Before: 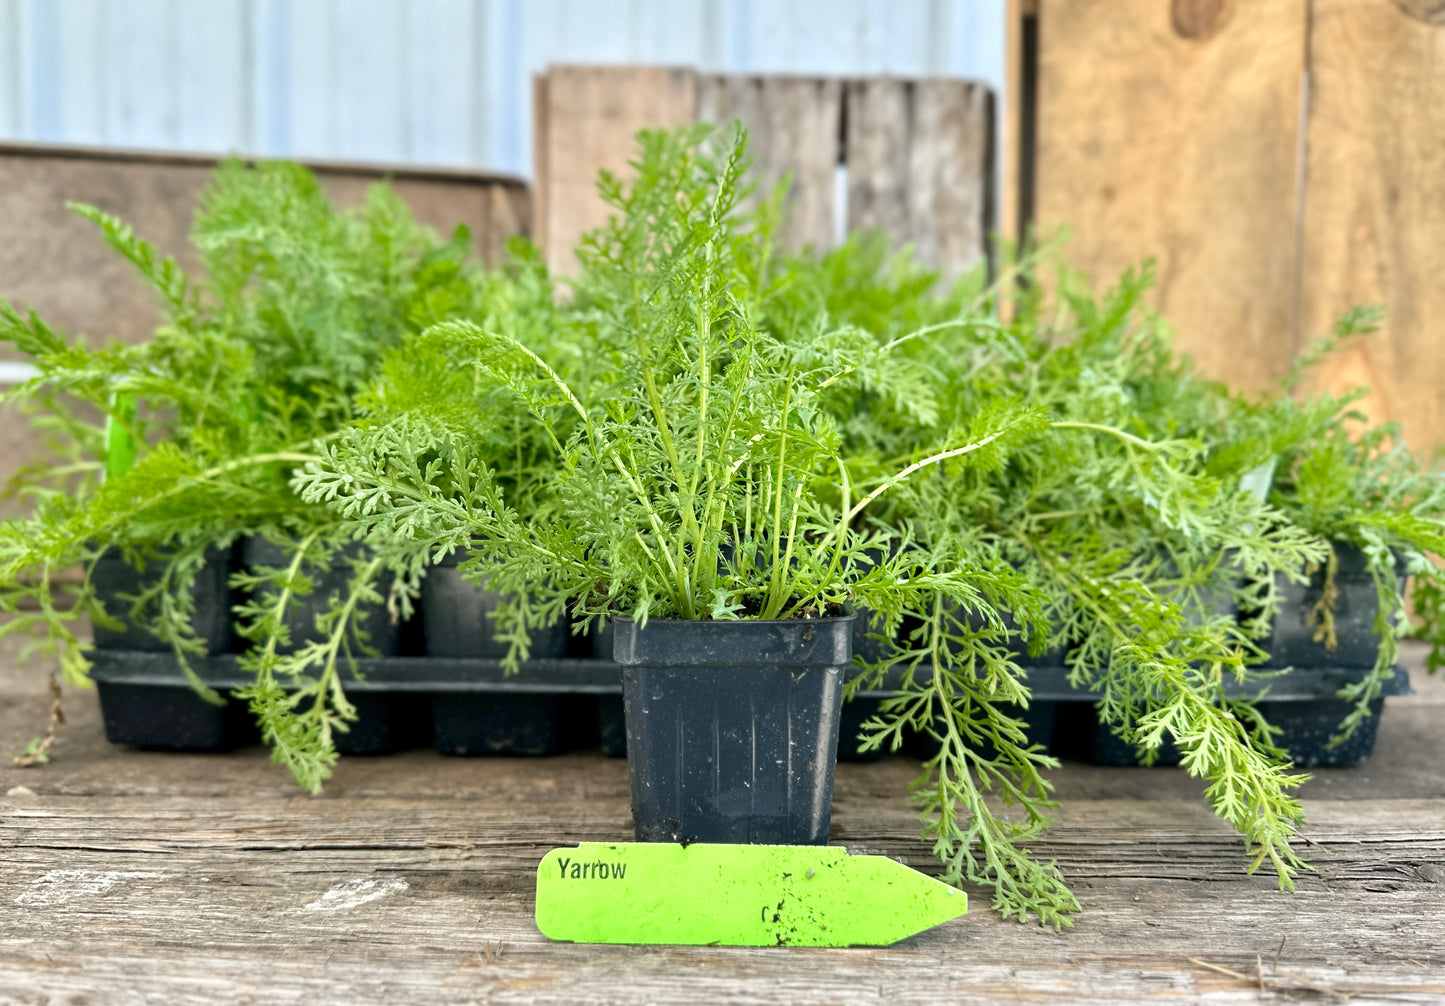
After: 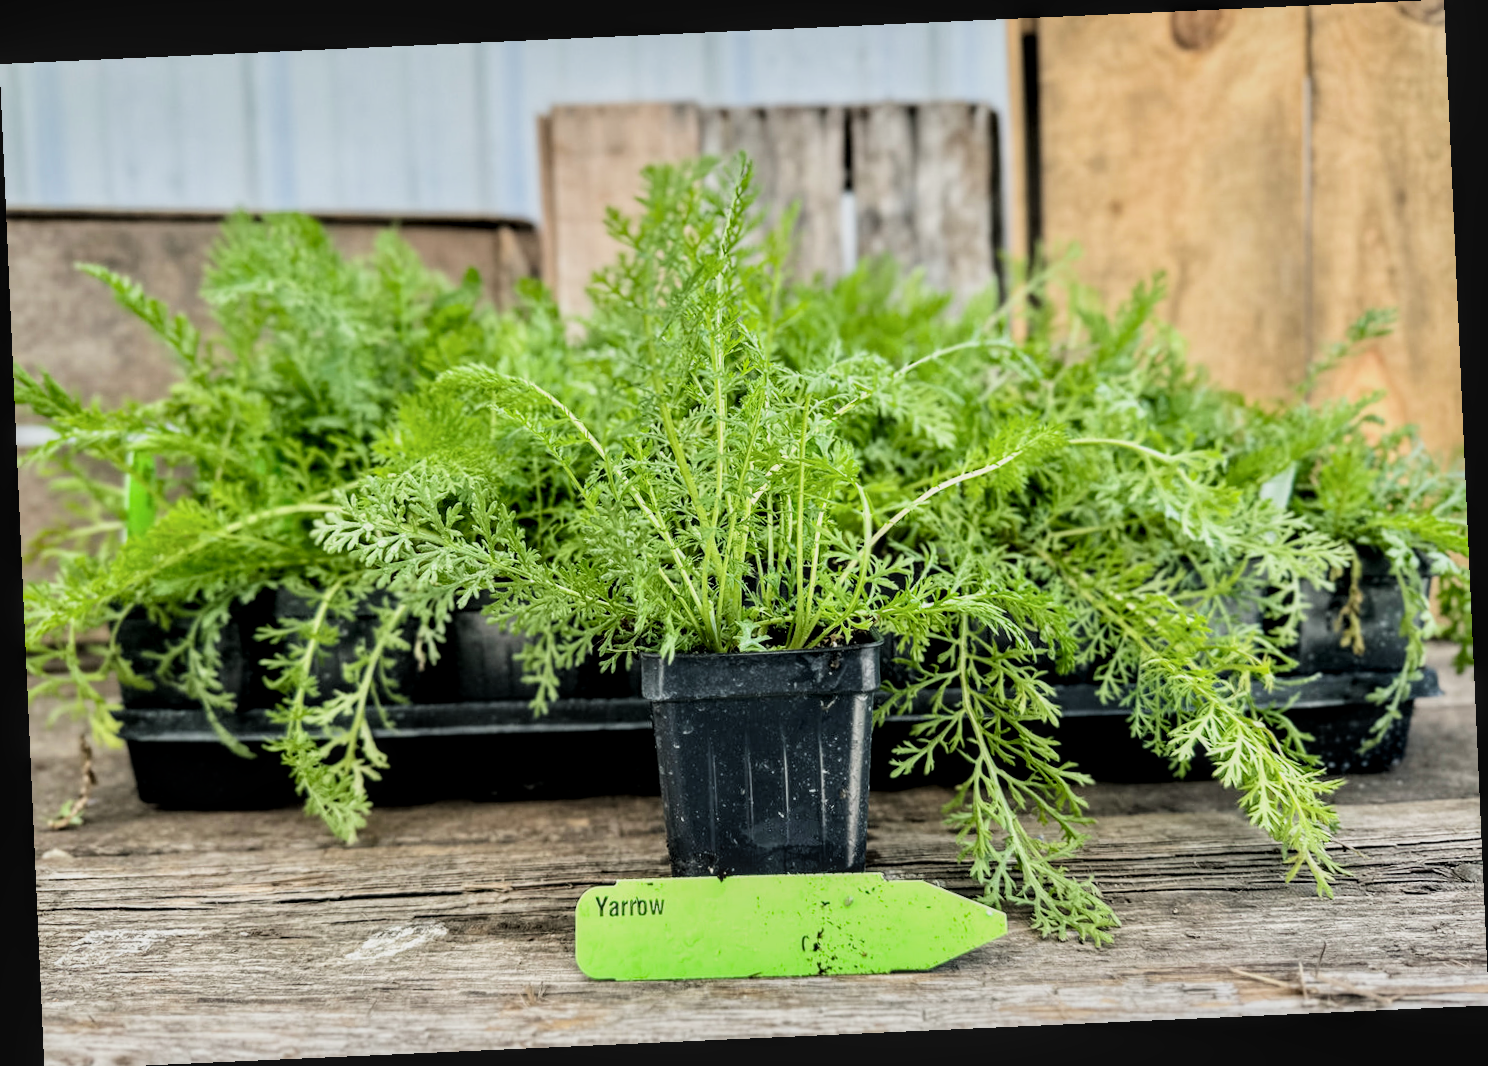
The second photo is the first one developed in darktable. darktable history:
rotate and perspective: rotation -2.56°, automatic cropping off
filmic rgb: black relative exposure -5 EV, white relative exposure 3.5 EV, hardness 3.19, contrast 1.4, highlights saturation mix -30%
local contrast: on, module defaults
crop: top 0.05%, bottom 0.098%
